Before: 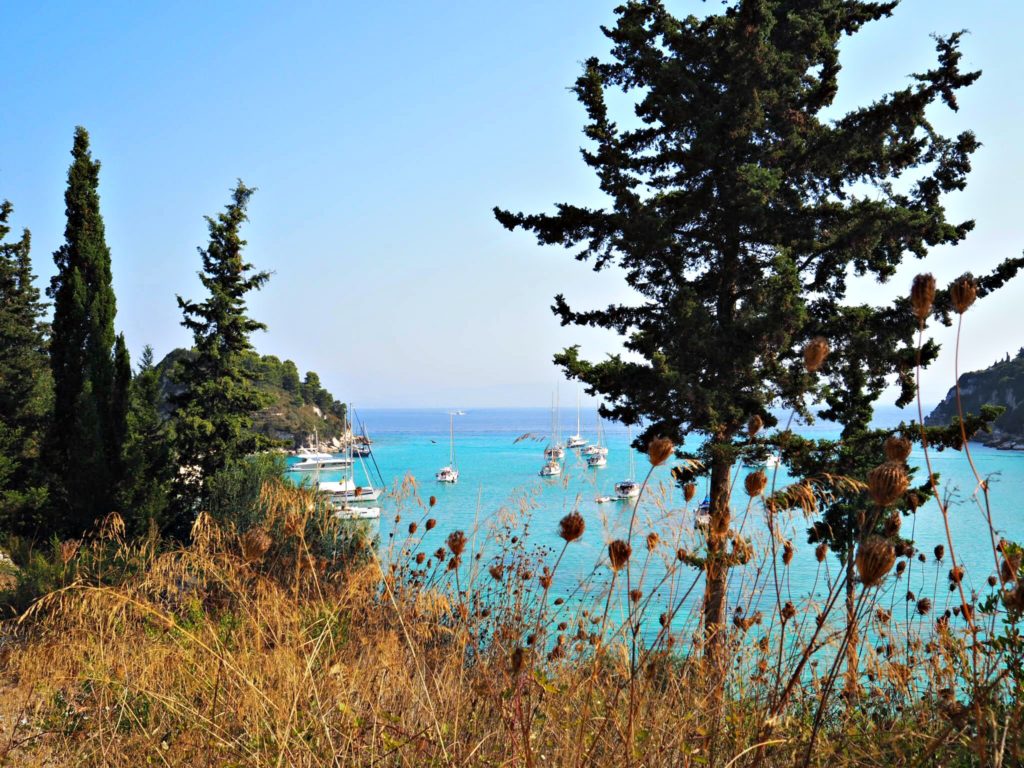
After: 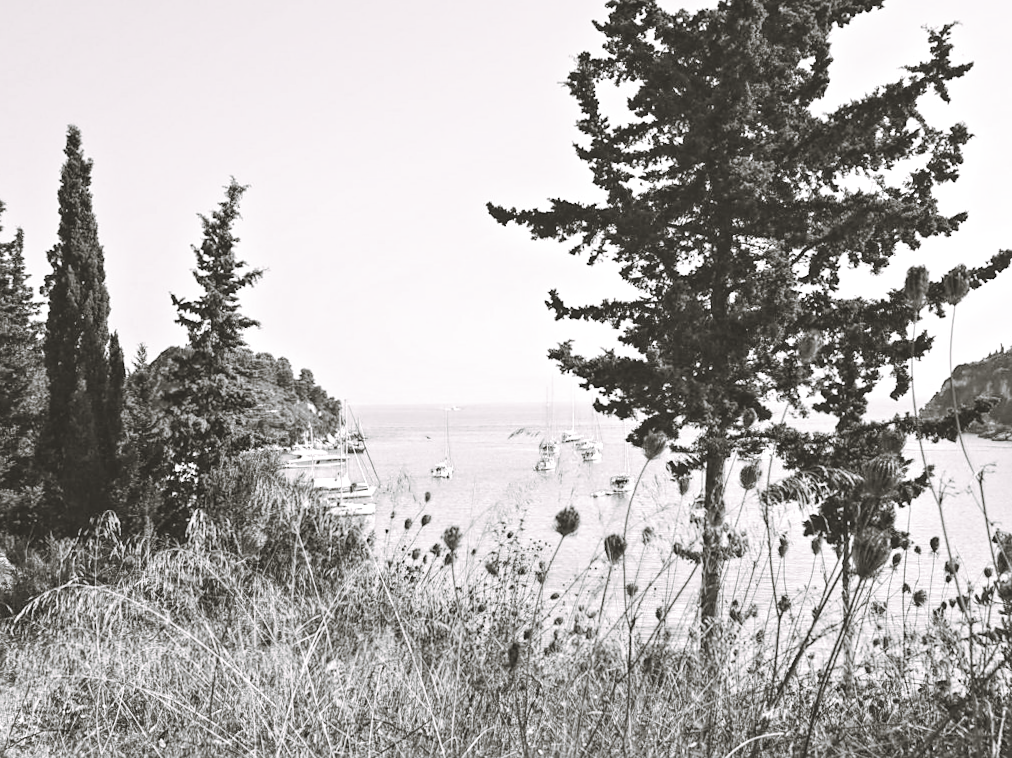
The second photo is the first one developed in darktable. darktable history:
sharpen: radius 1.458, amount 0.398, threshold 1.271
filmic rgb: black relative exposure -7.65 EV, white relative exposure 4.56 EV, hardness 3.61, contrast 1.05
local contrast: highlights 100%, shadows 100%, detail 200%, midtone range 0.2
exposure: black level correction -0.023, exposure 1.397 EV, compensate highlight preservation false
split-toning: shadows › hue 46.8°, shadows › saturation 0.17, highlights › hue 316.8°, highlights › saturation 0.27, balance -51.82
contrast brightness saturation: contrast 0.1, saturation -0.36
rotate and perspective: rotation -0.45°, automatic cropping original format, crop left 0.008, crop right 0.992, crop top 0.012, crop bottom 0.988
color calibration: output gray [0.22, 0.42, 0.37, 0], gray › normalize channels true, illuminant same as pipeline (D50), adaptation XYZ, x 0.346, y 0.359, gamut compression 0
